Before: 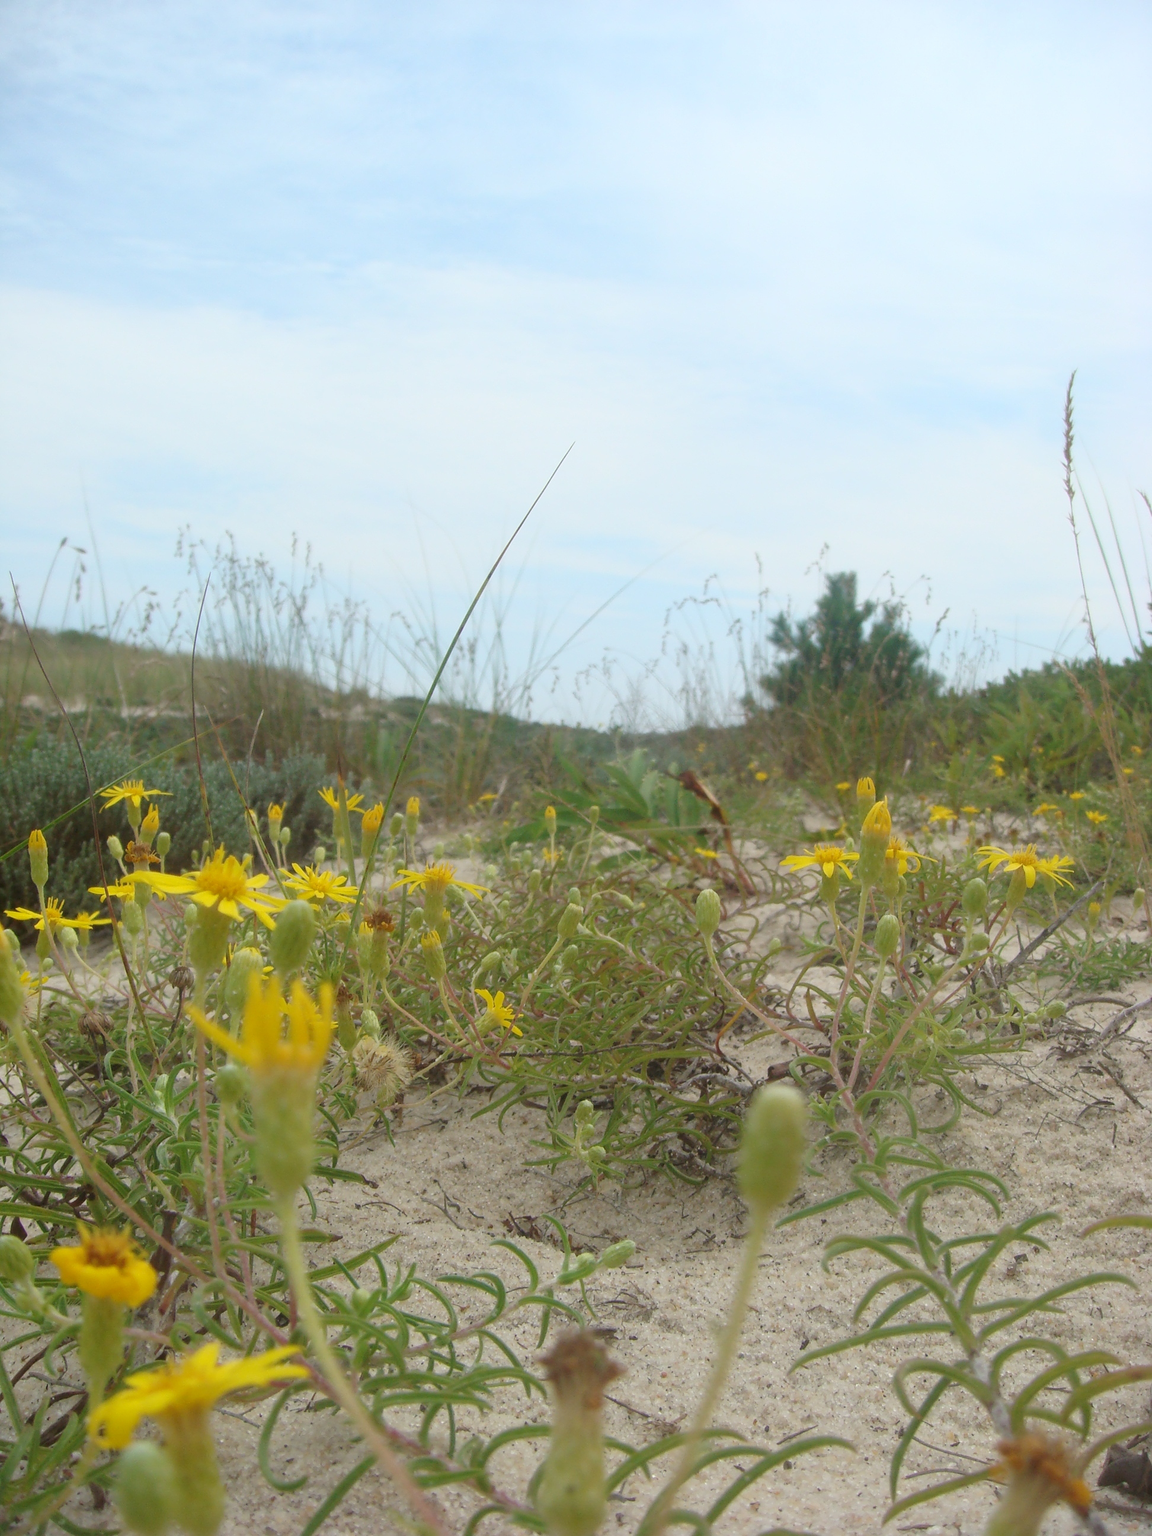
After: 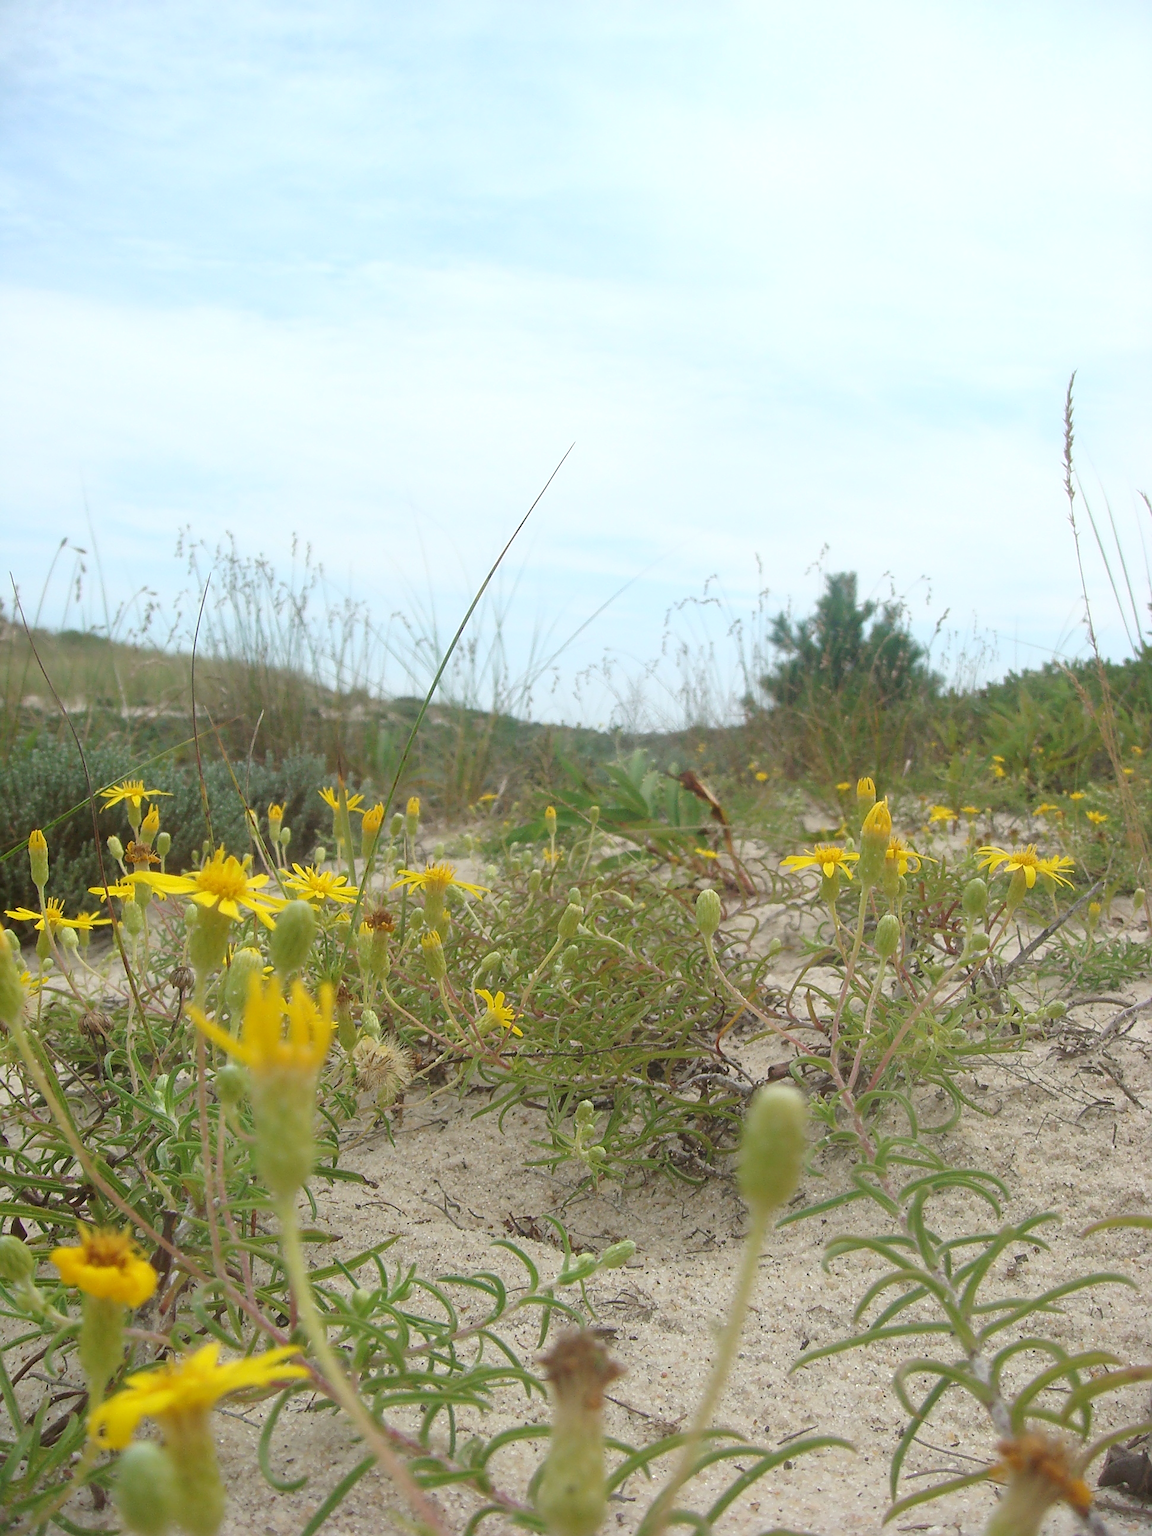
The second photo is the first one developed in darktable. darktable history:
sharpen: on, module defaults
exposure: exposure 0.202 EV, compensate exposure bias true, compensate highlight preservation false
